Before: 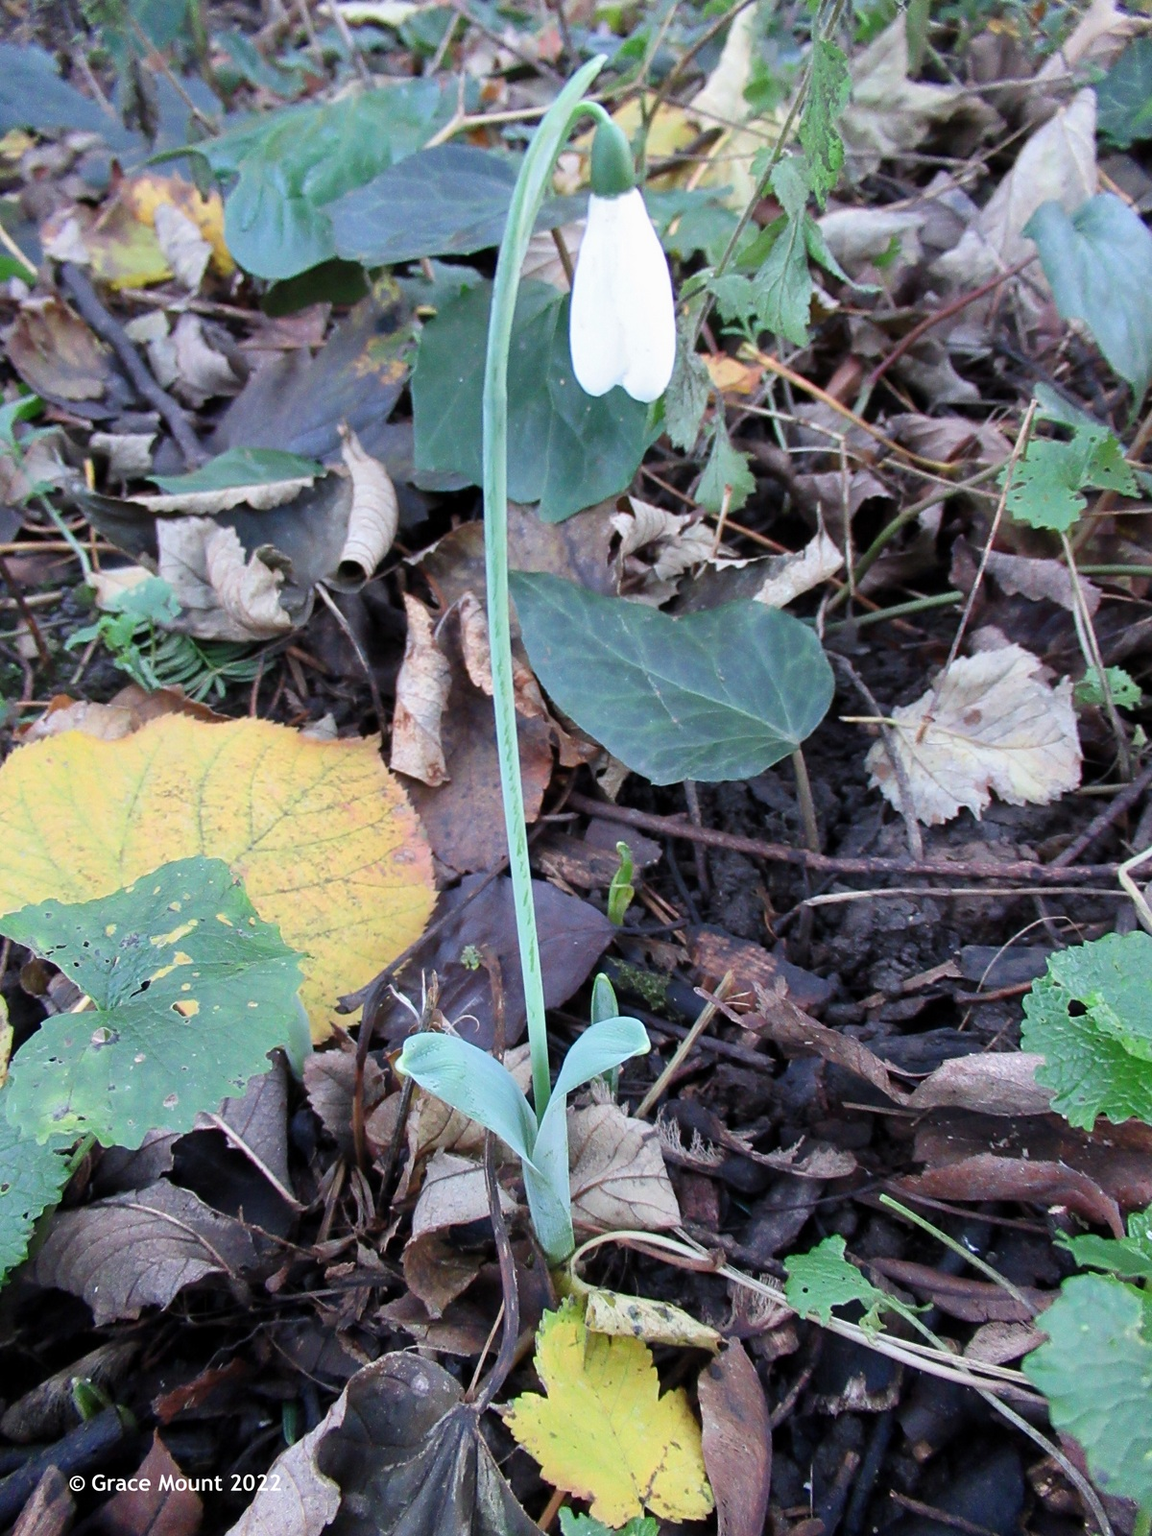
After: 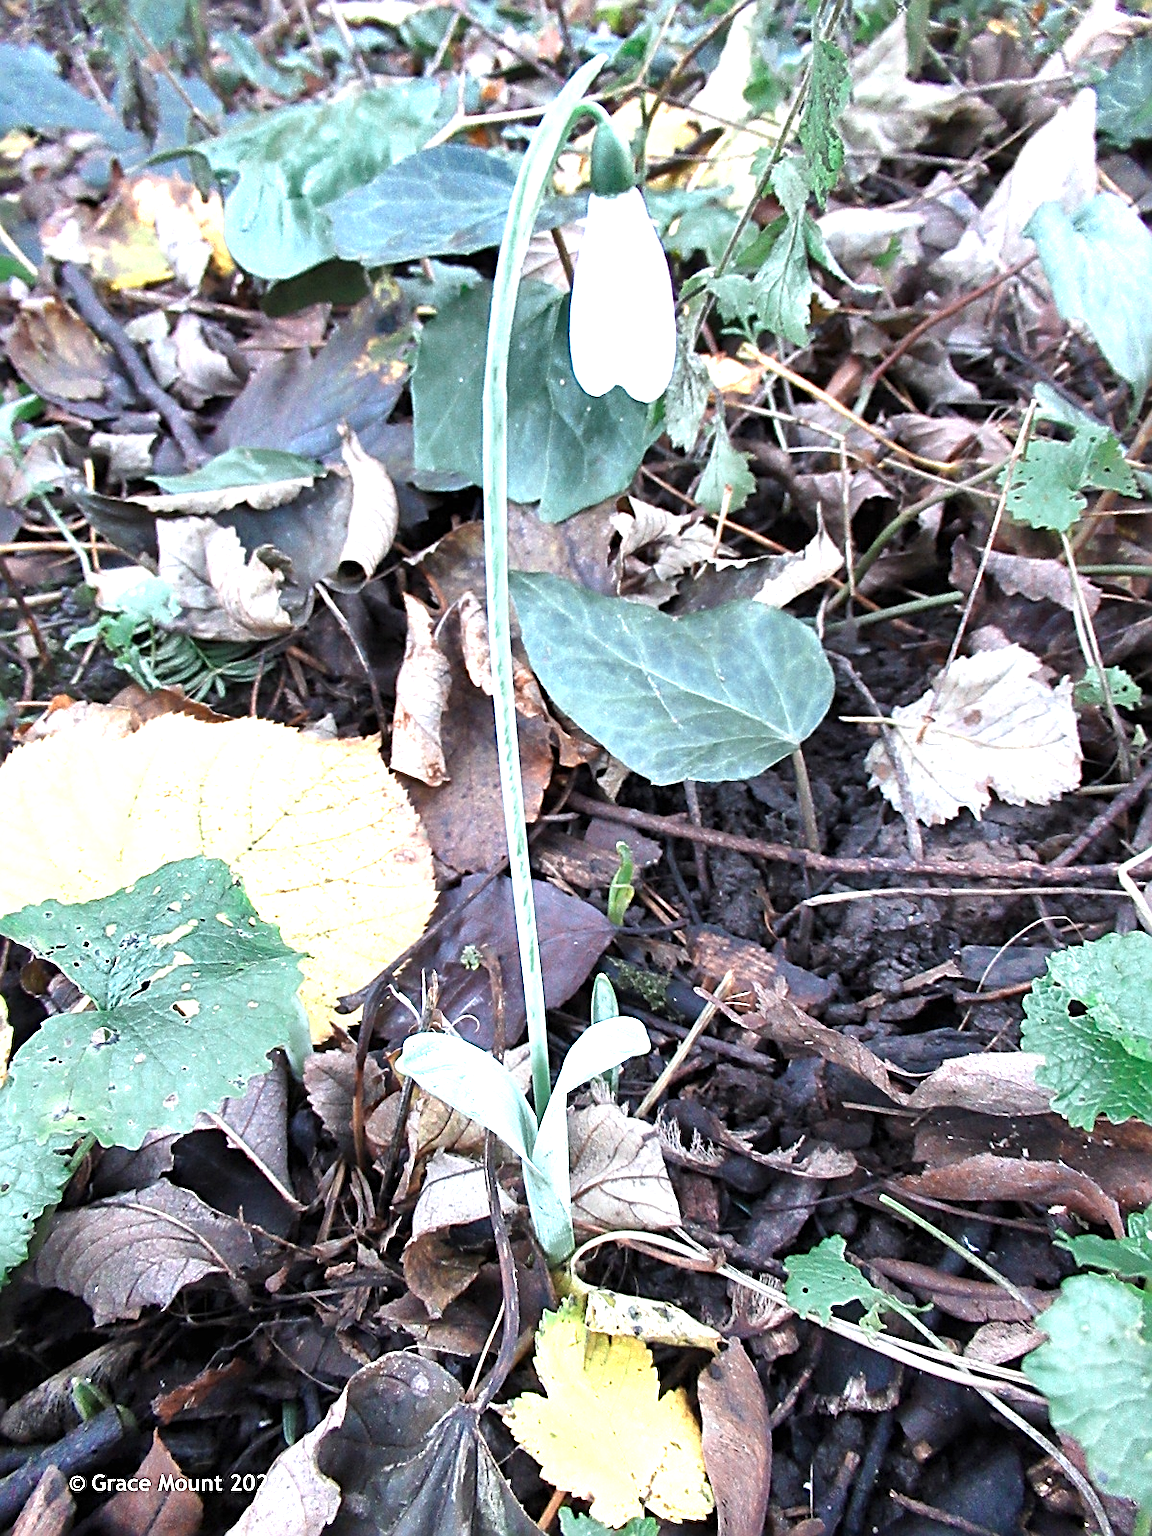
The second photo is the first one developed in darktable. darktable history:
color zones: curves: ch0 [(0.018, 0.548) (0.197, 0.654) (0.425, 0.447) (0.605, 0.658) (0.732, 0.579)]; ch1 [(0.105, 0.531) (0.224, 0.531) (0.386, 0.39) (0.618, 0.456) (0.732, 0.456) (0.956, 0.421)]; ch2 [(0.039, 0.583) (0.215, 0.465) (0.399, 0.544) (0.465, 0.548) (0.614, 0.447) (0.724, 0.43) (0.882, 0.623) (0.956, 0.632)], mix 26.91%
sharpen: radius 2.584, amount 0.688
shadows and highlights: low approximation 0.01, soften with gaussian
exposure: black level correction 0, exposure 0.894 EV, compensate highlight preservation false
